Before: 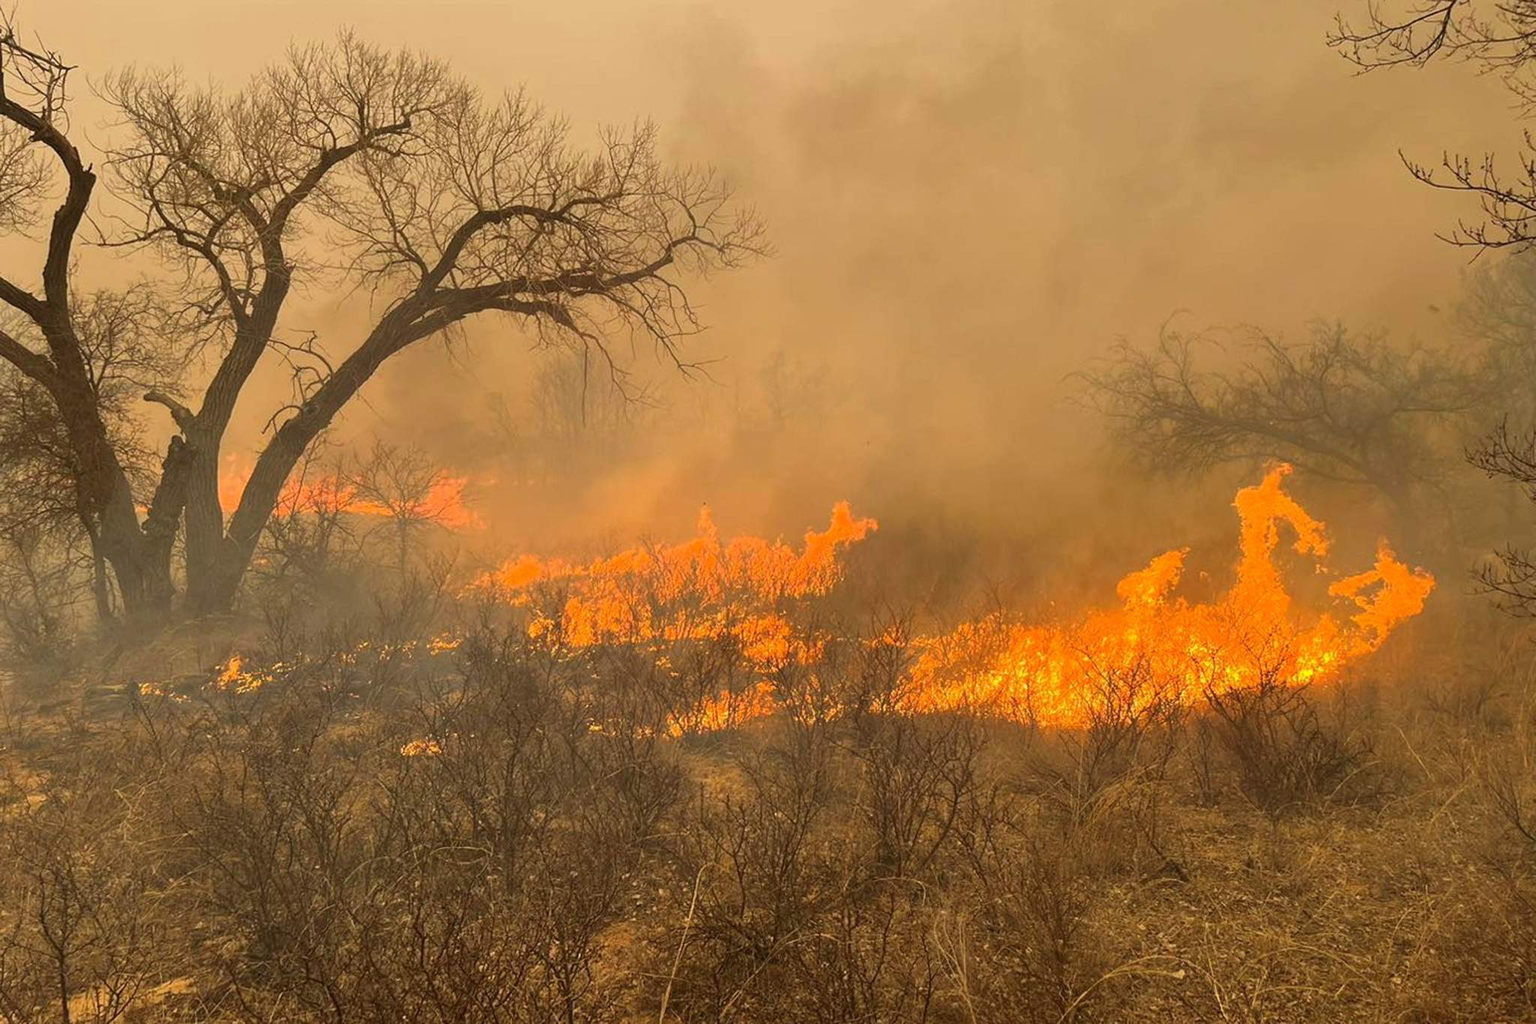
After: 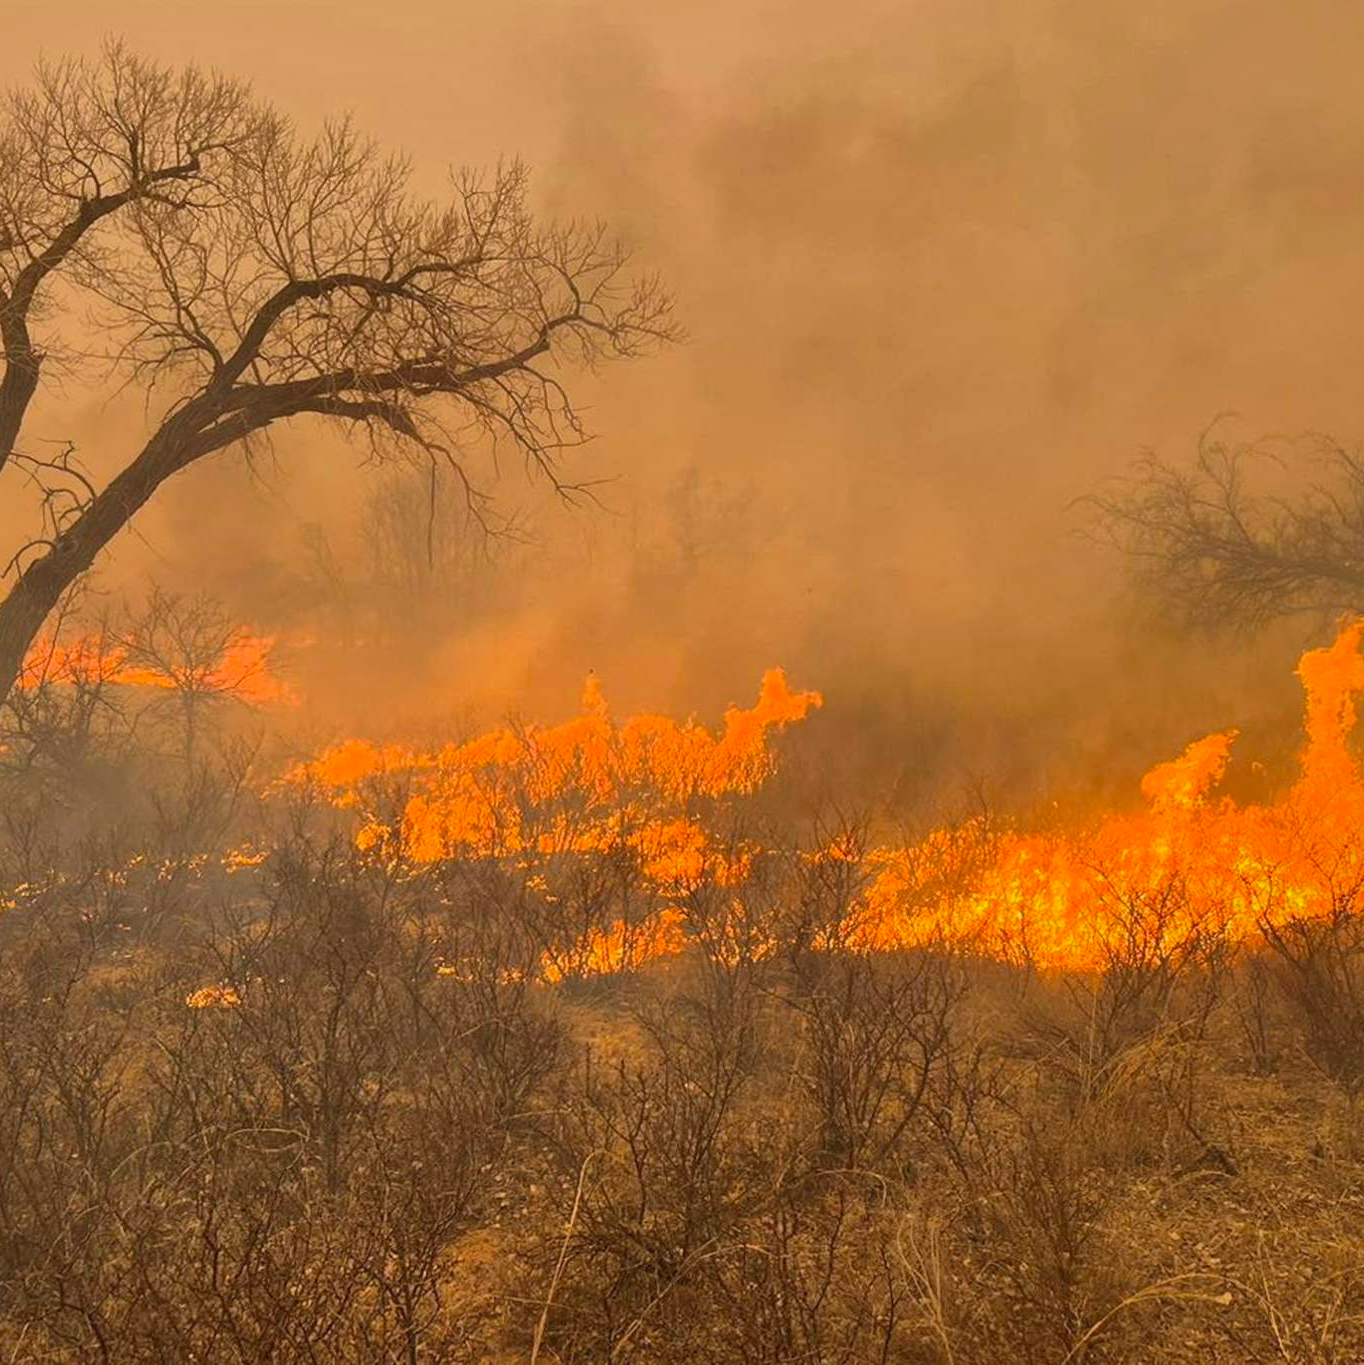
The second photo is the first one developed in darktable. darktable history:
crop: left 17.03%, right 16.331%
color calibration: output R [1.063, -0.012, -0.003, 0], output B [-0.079, 0.047, 1, 0], illuminant same as pipeline (D50), adaptation XYZ, x 0.345, y 0.359, temperature 5010.81 K
shadows and highlights: shadows 40.27, highlights -59.83
